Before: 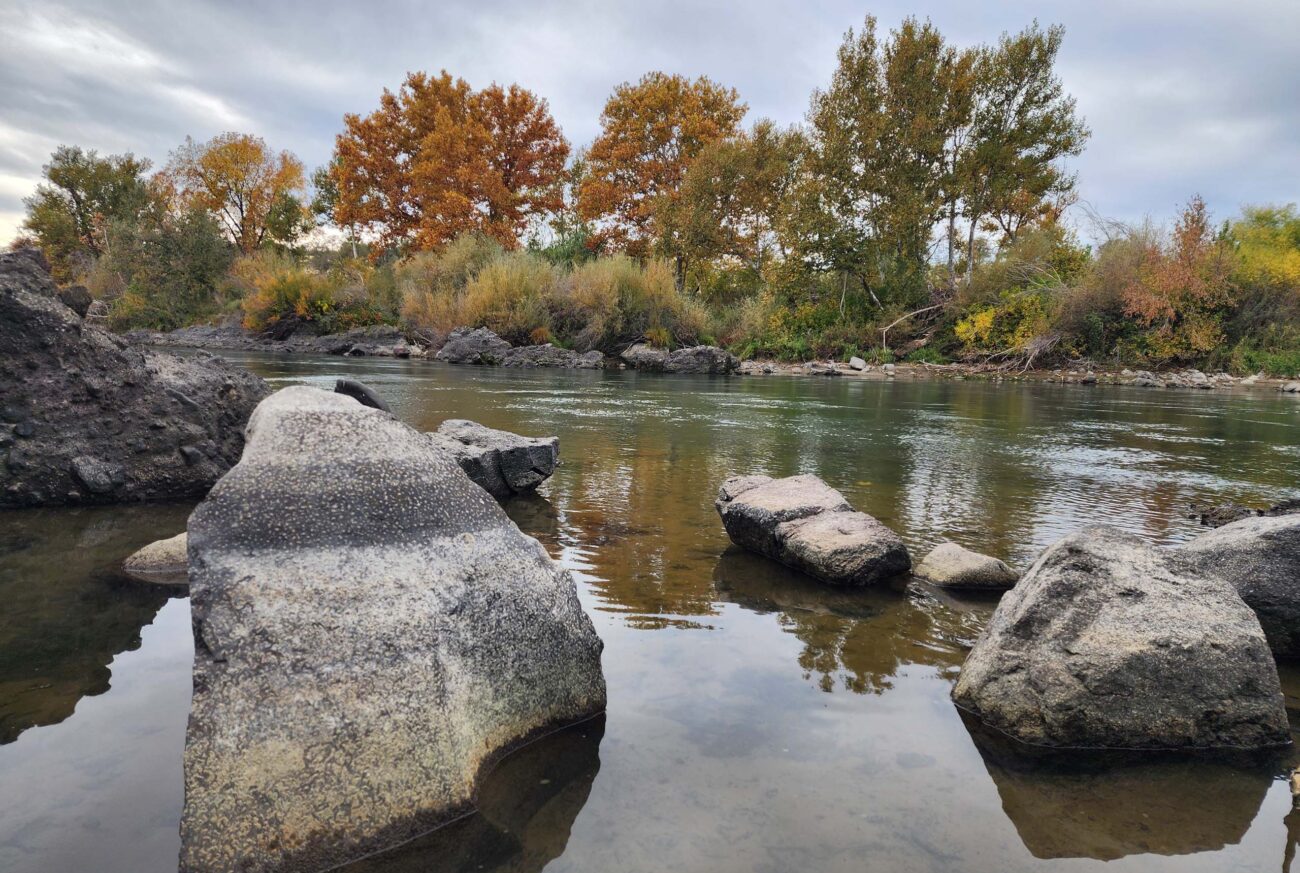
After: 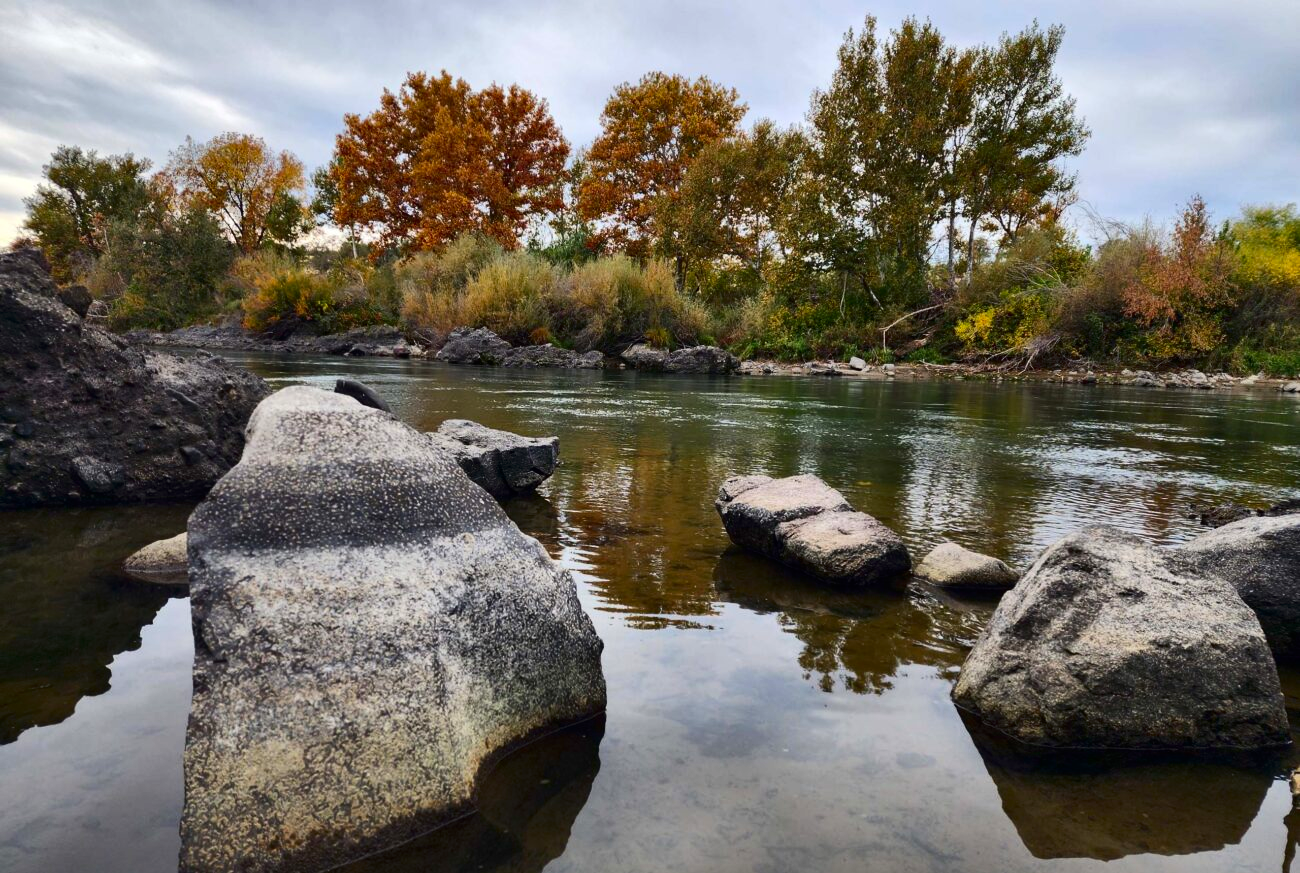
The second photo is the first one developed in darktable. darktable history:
contrast brightness saturation: contrast 0.194, brightness -0.107, saturation 0.213
